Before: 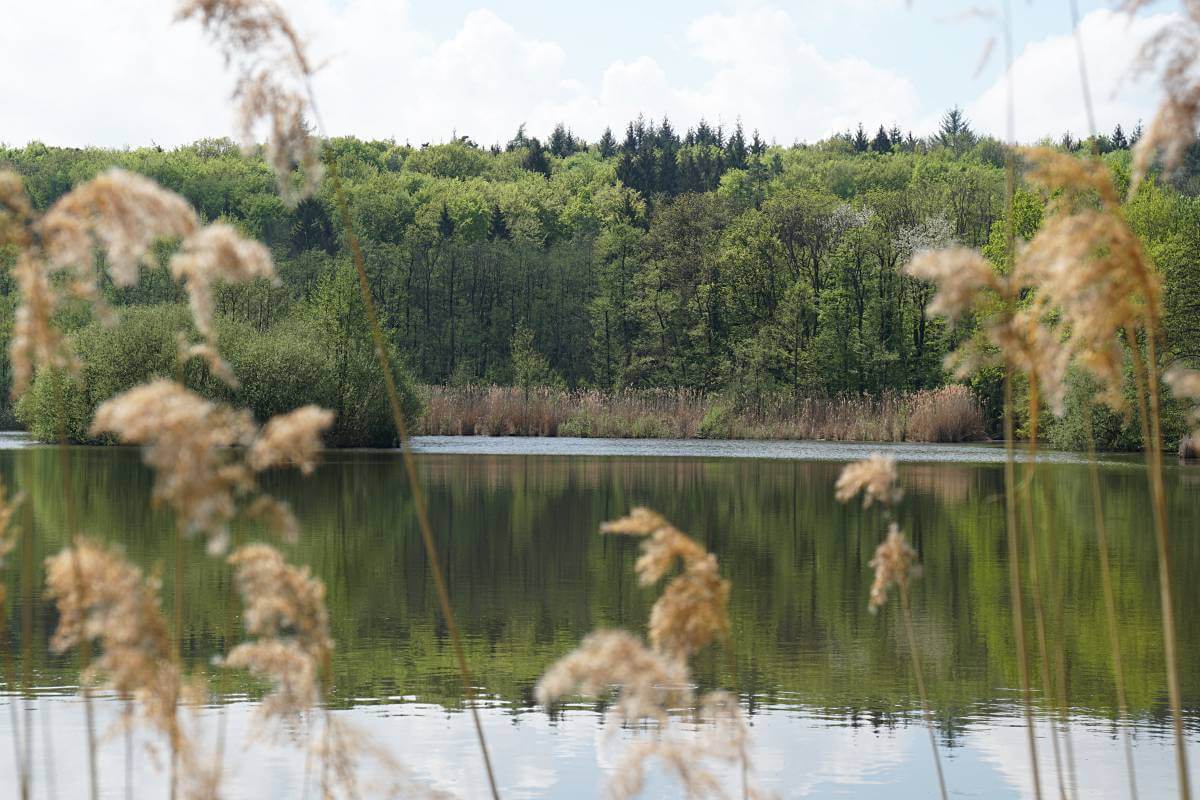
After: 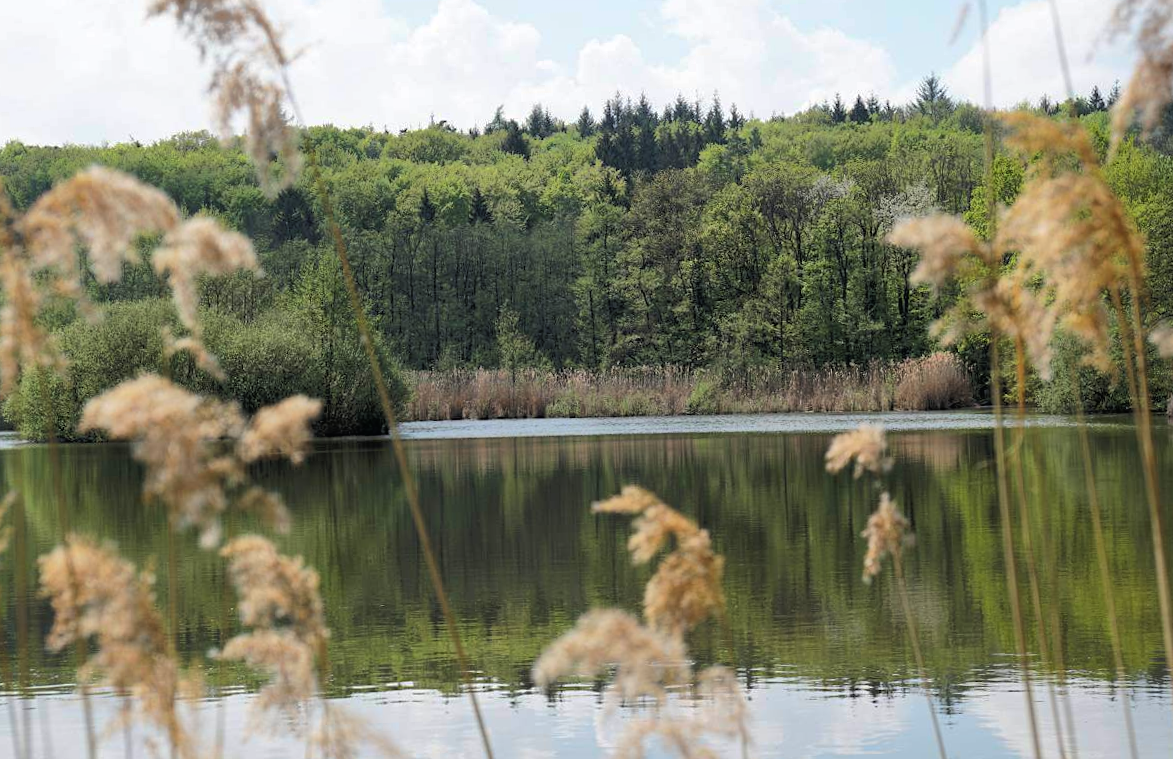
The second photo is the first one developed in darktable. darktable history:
tone curve: curves: ch0 [(0, 0) (0.118, 0.034) (0.182, 0.124) (0.265, 0.214) (0.504, 0.508) (0.783, 0.825) (1, 1)], color space Lab, linked channels, preserve colors none
shadows and highlights: highlights -60
rotate and perspective: rotation -2°, crop left 0.022, crop right 0.978, crop top 0.049, crop bottom 0.951
contrast brightness saturation: contrast 0.1, brightness 0.02, saturation 0.02
